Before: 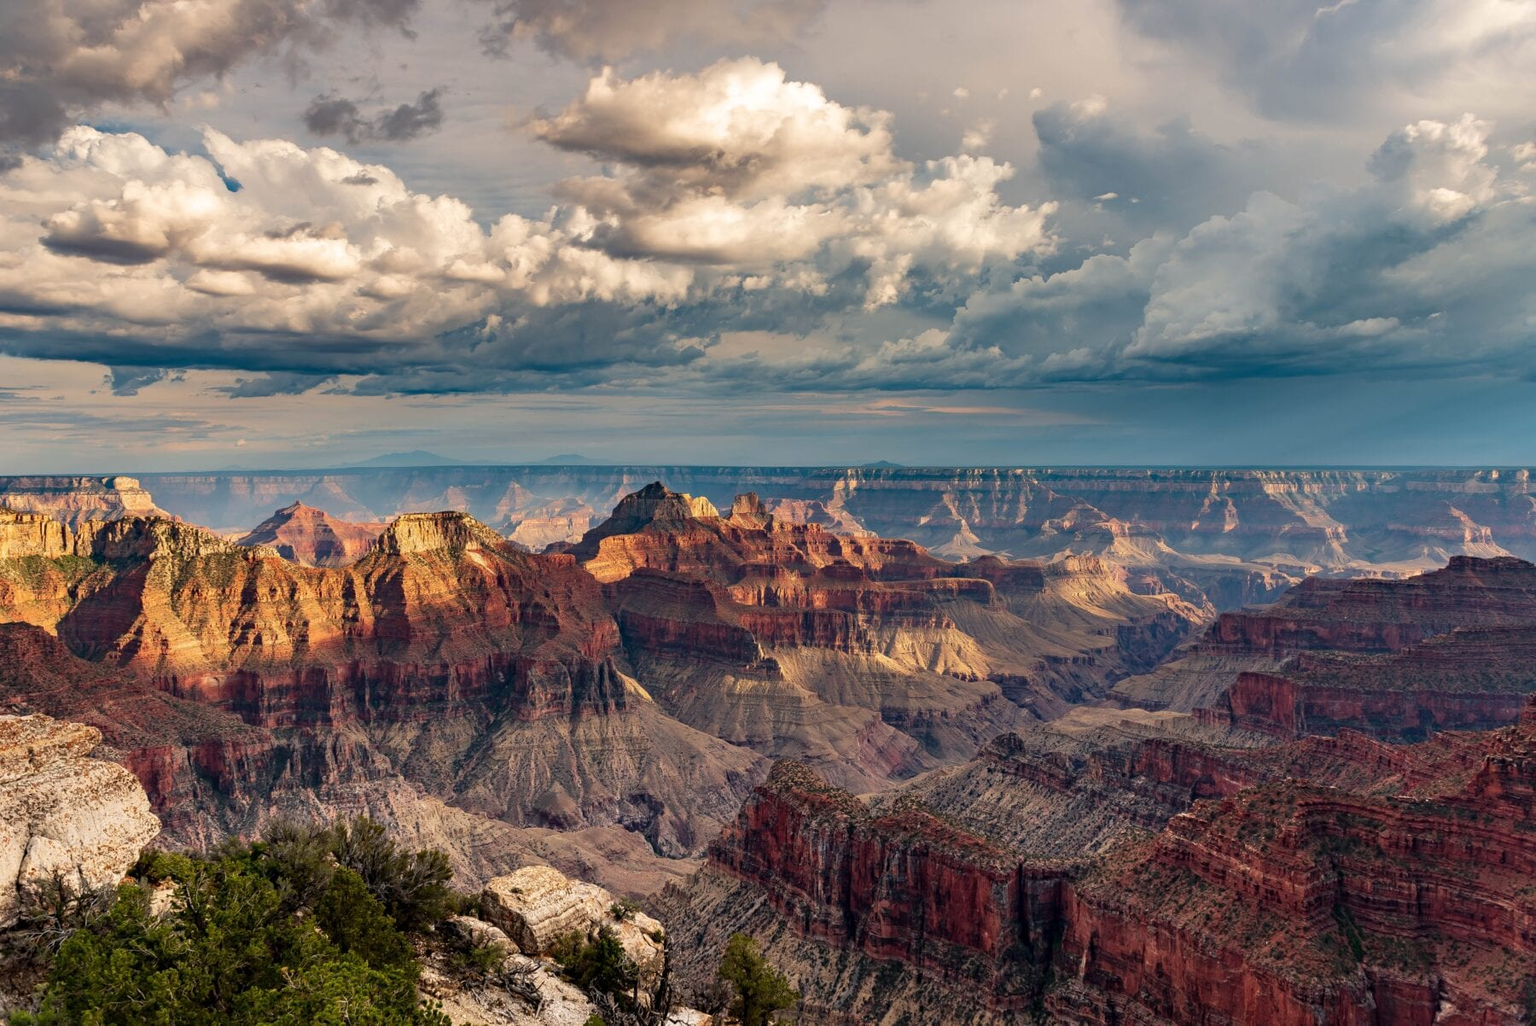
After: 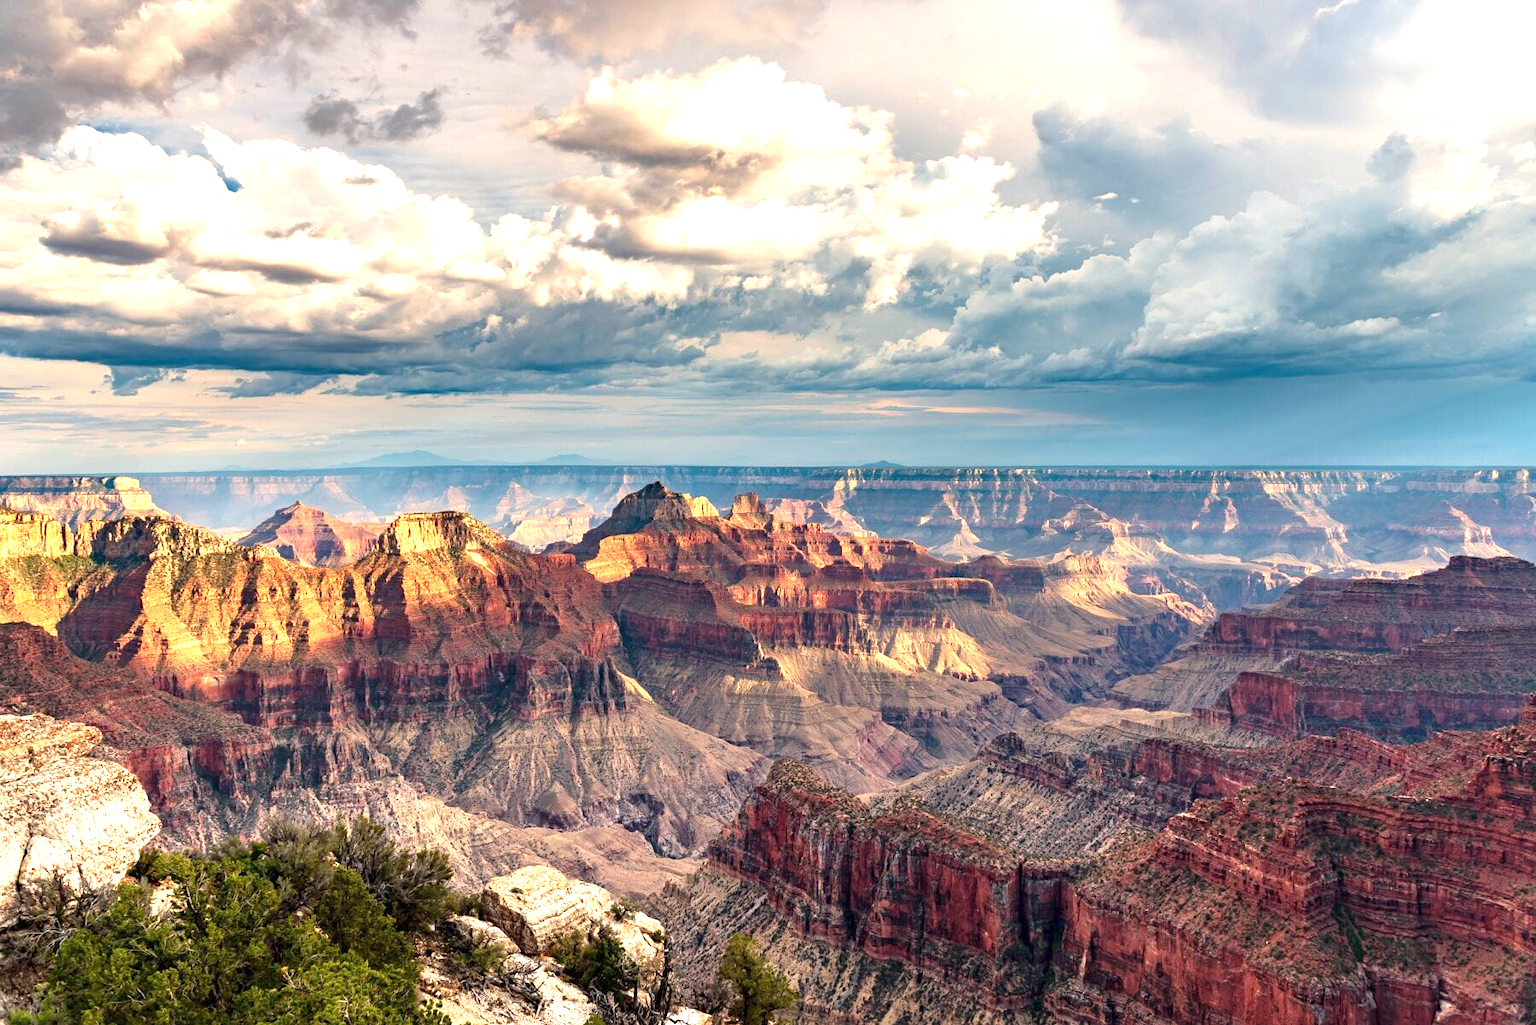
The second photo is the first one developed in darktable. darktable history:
exposure: exposure 1.146 EV, compensate highlight preservation false
